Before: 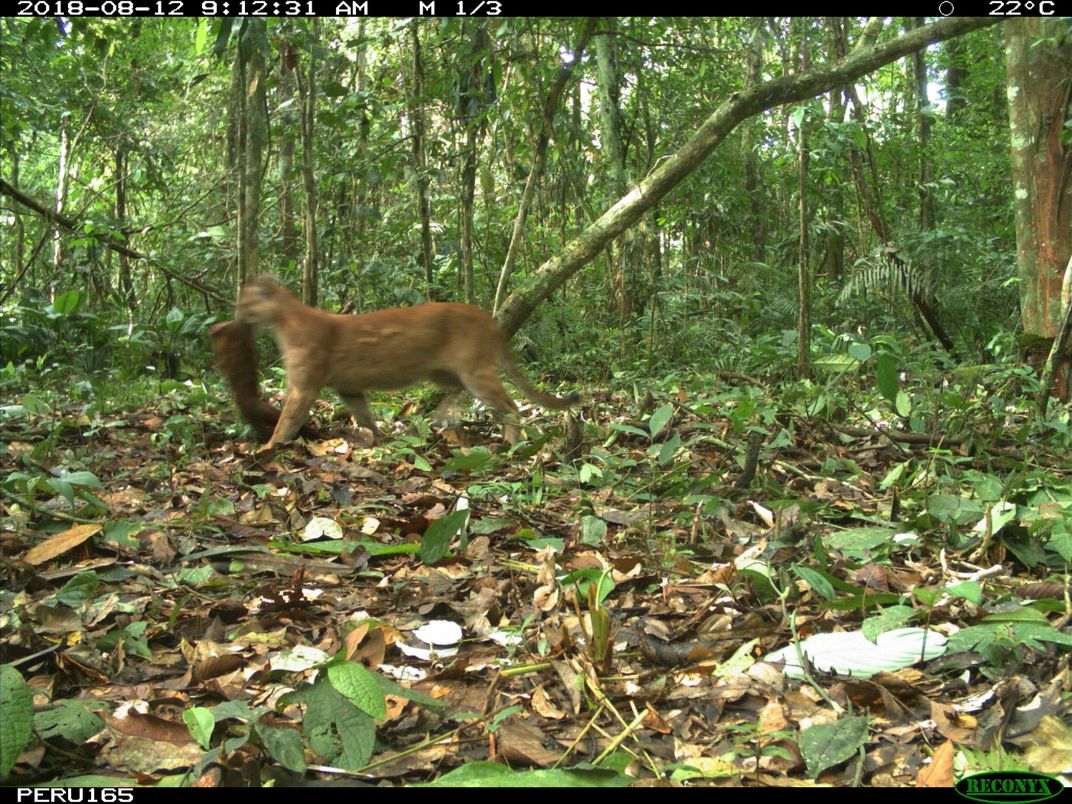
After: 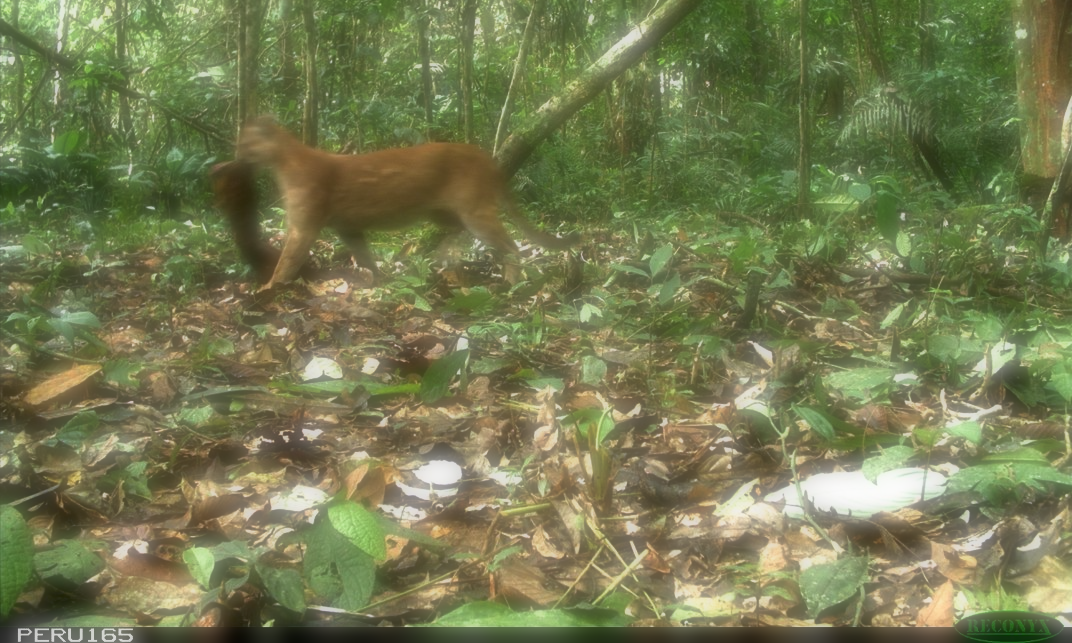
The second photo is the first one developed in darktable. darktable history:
soften: on, module defaults
crop and rotate: top 19.998%
shadows and highlights: shadows -62.32, white point adjustment -5.22, highlights 61.59
